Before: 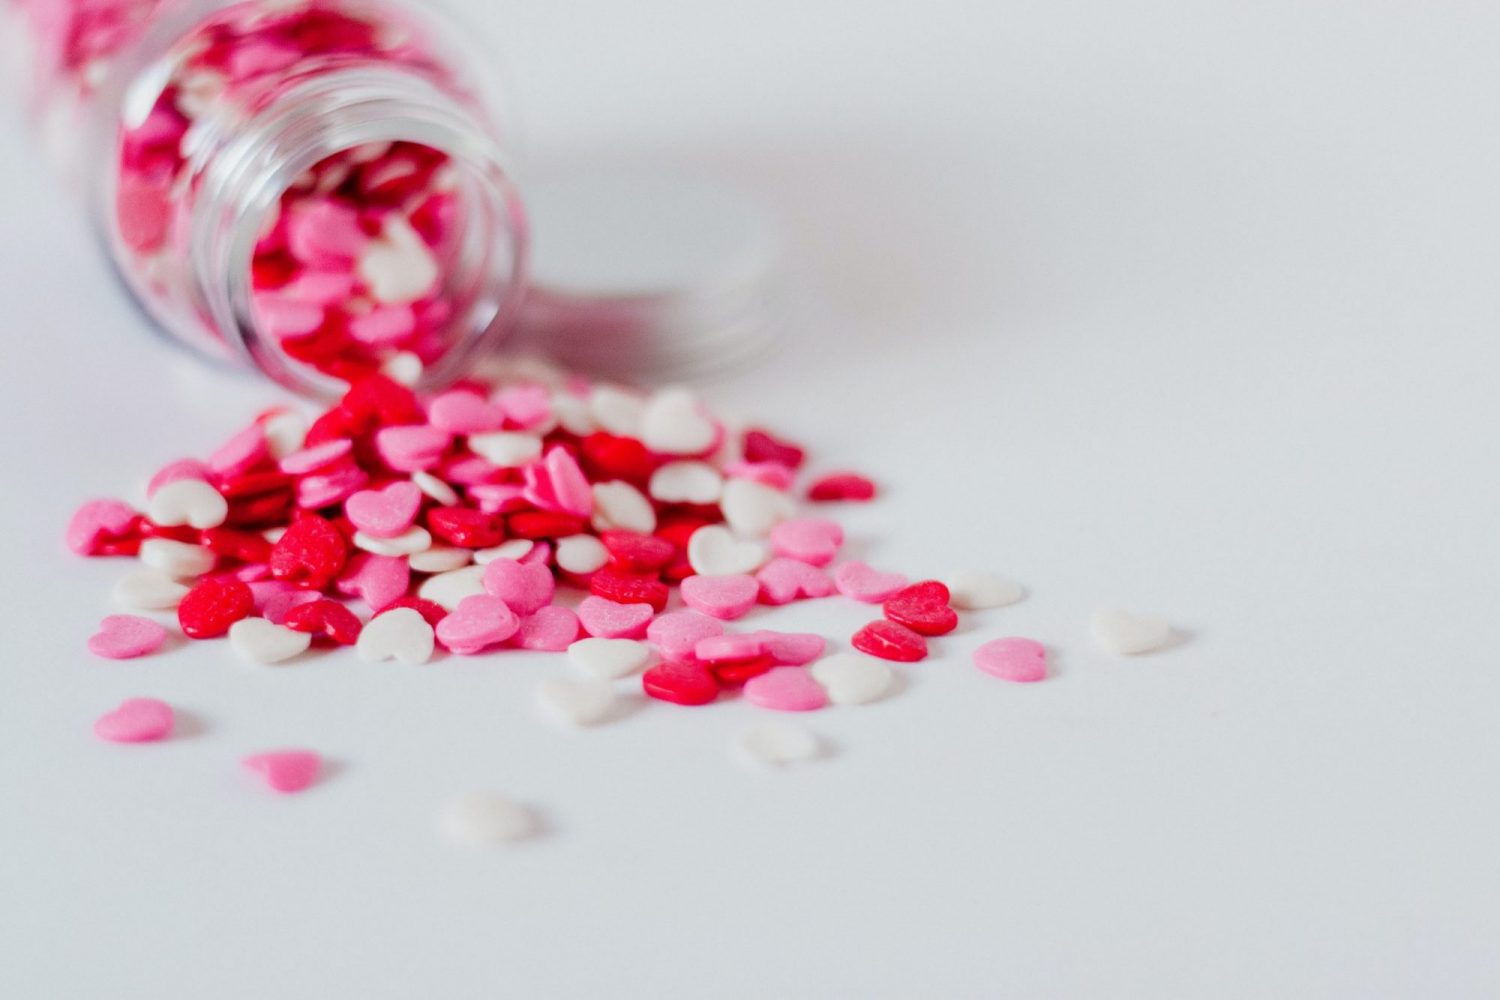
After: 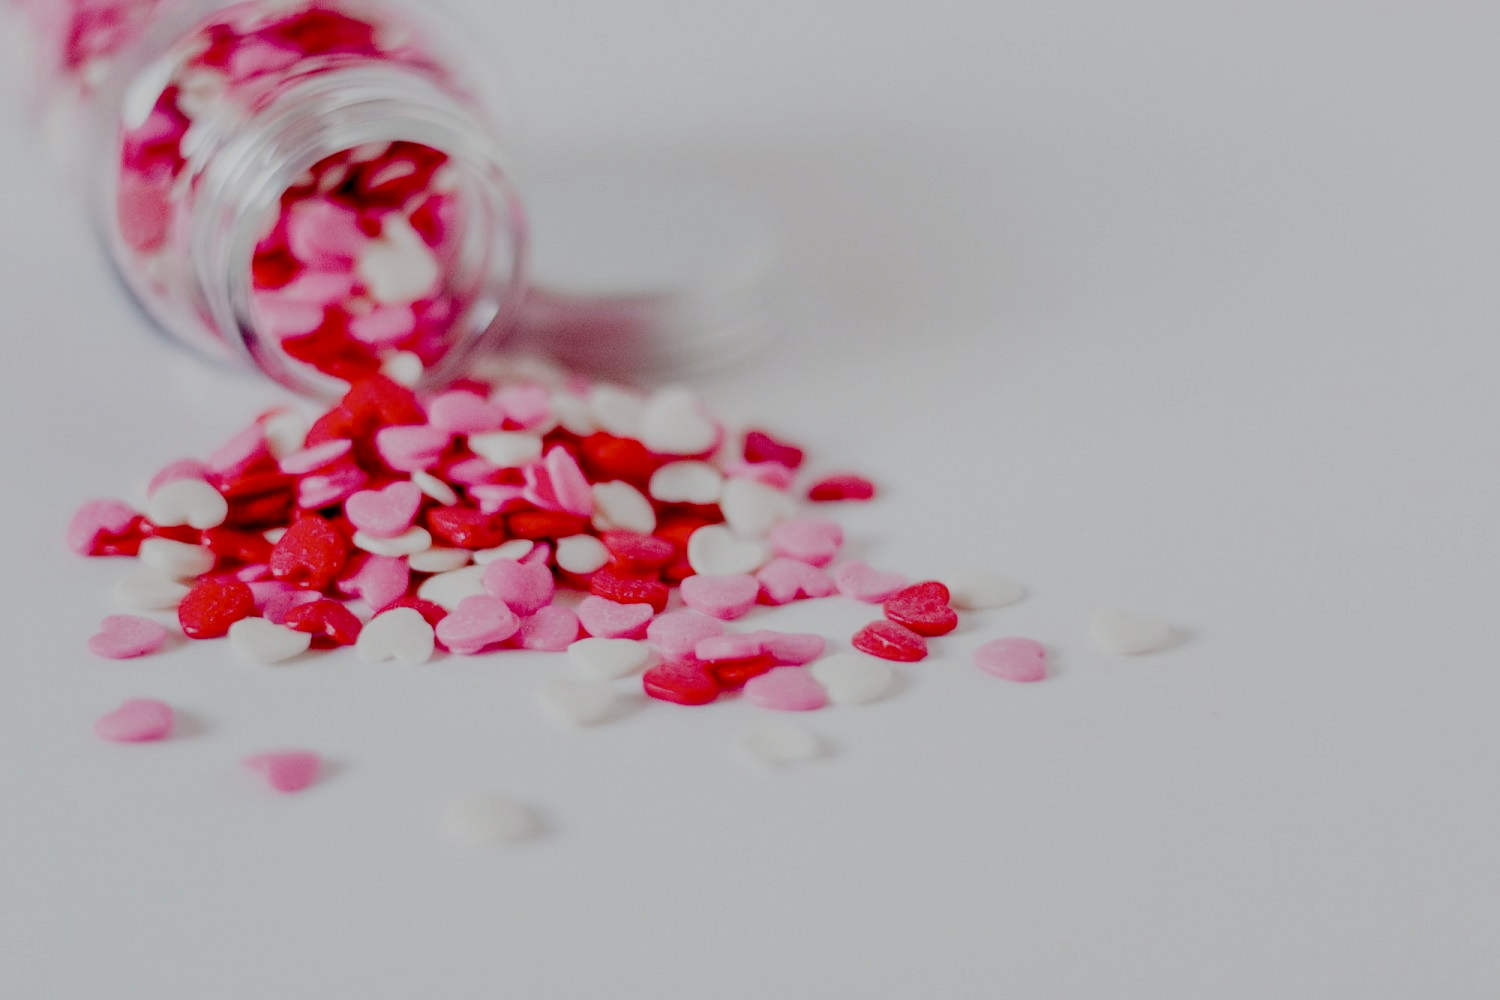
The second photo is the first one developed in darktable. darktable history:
filmic rgb: middle gray luminance 18%, black relative exposure -7.5 EV, white relative exposure 8.5 EV, threshold 6 EV, target black luminance 0%, hardness 2.23, latitude 18.37%, contrast 0.878, highlights saturation mix 5%, shadows ↔ highlights balance 10.15%, add noise in highlights 0, preserve chrominance no, color science v3 (2019), use custom middle-gray values true, iterations of high-quality reconstruction 0, contrast in highlights soft, enable highlight reconstruction true
local contrast: on, module defaults
rgb curve: curves: ch0 [(0, 0) (0.072, 0.166) (0.217, 0.293) (0.414, 0.42) (1, 1)], compensate middle gray true, preserve colors basic power
